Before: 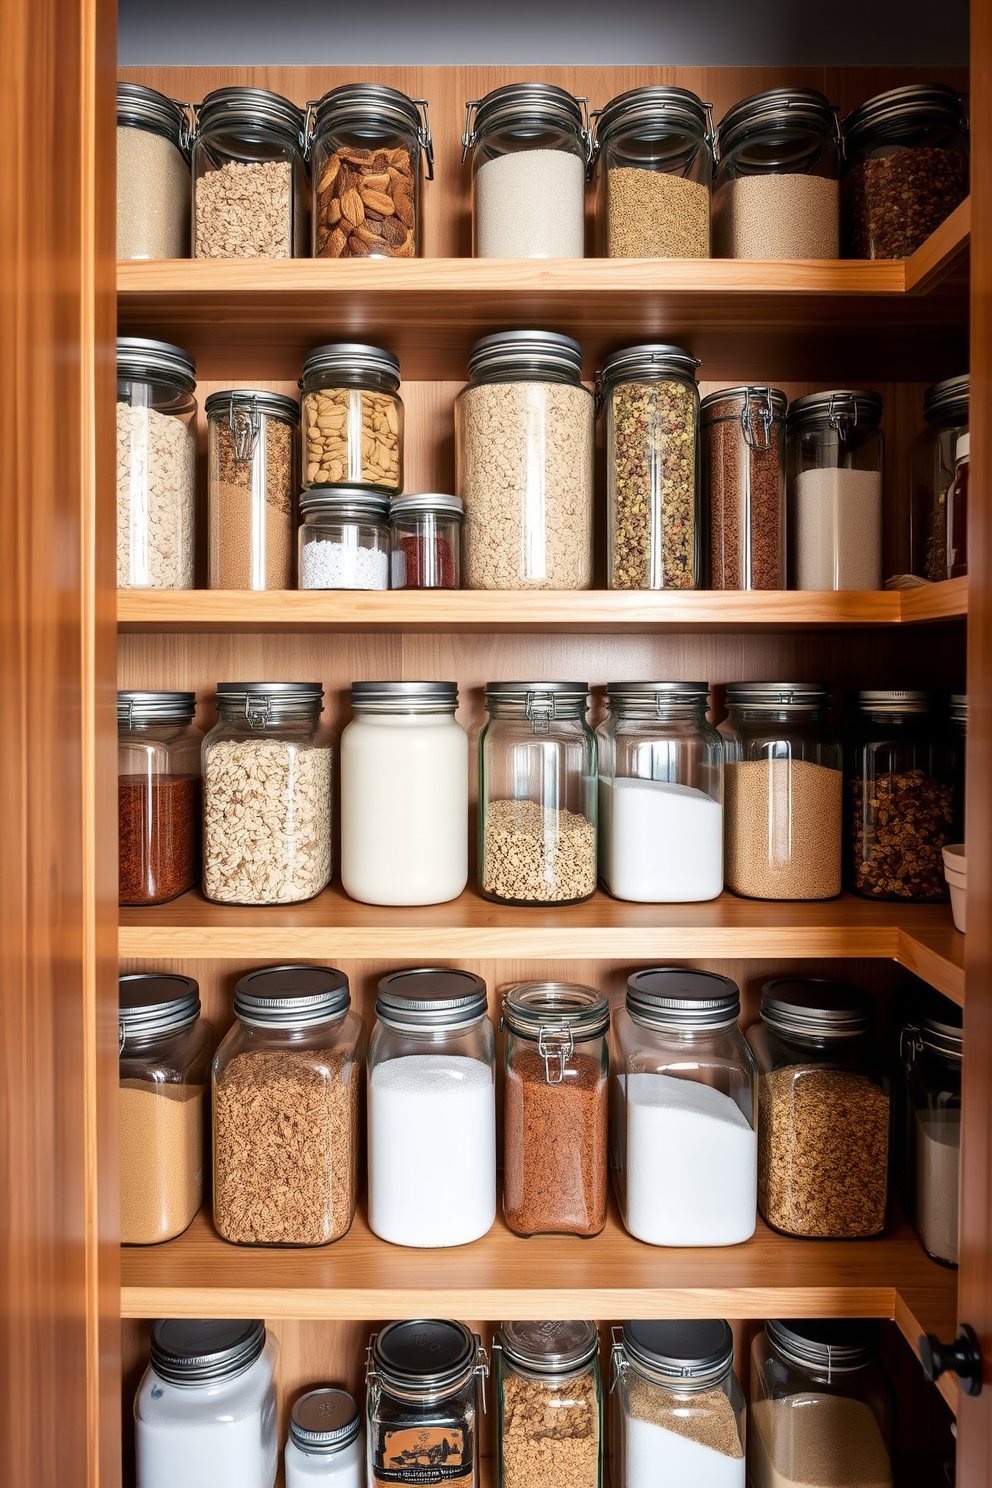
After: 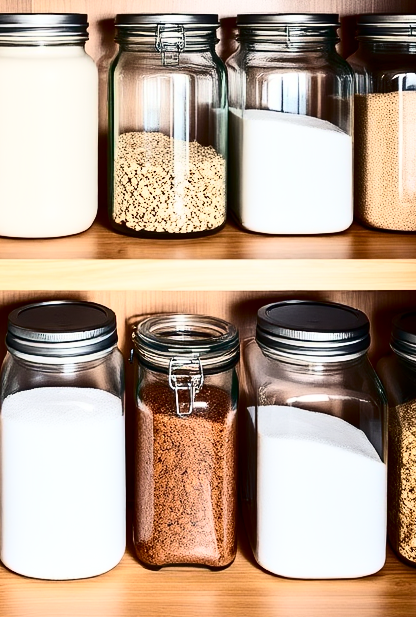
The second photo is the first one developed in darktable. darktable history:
crop: left 37.395%, top 44.954%, right 20.635%, bottom 13.529%
contrast brightness saturation: contrast 0.514, saturation -0.081
color balance rgb: shadows lift › chroma 4.226%, shadows lift › hue 252.83°, perceptual saturation grading › global saturation 19.741%
levels: mode automatic
